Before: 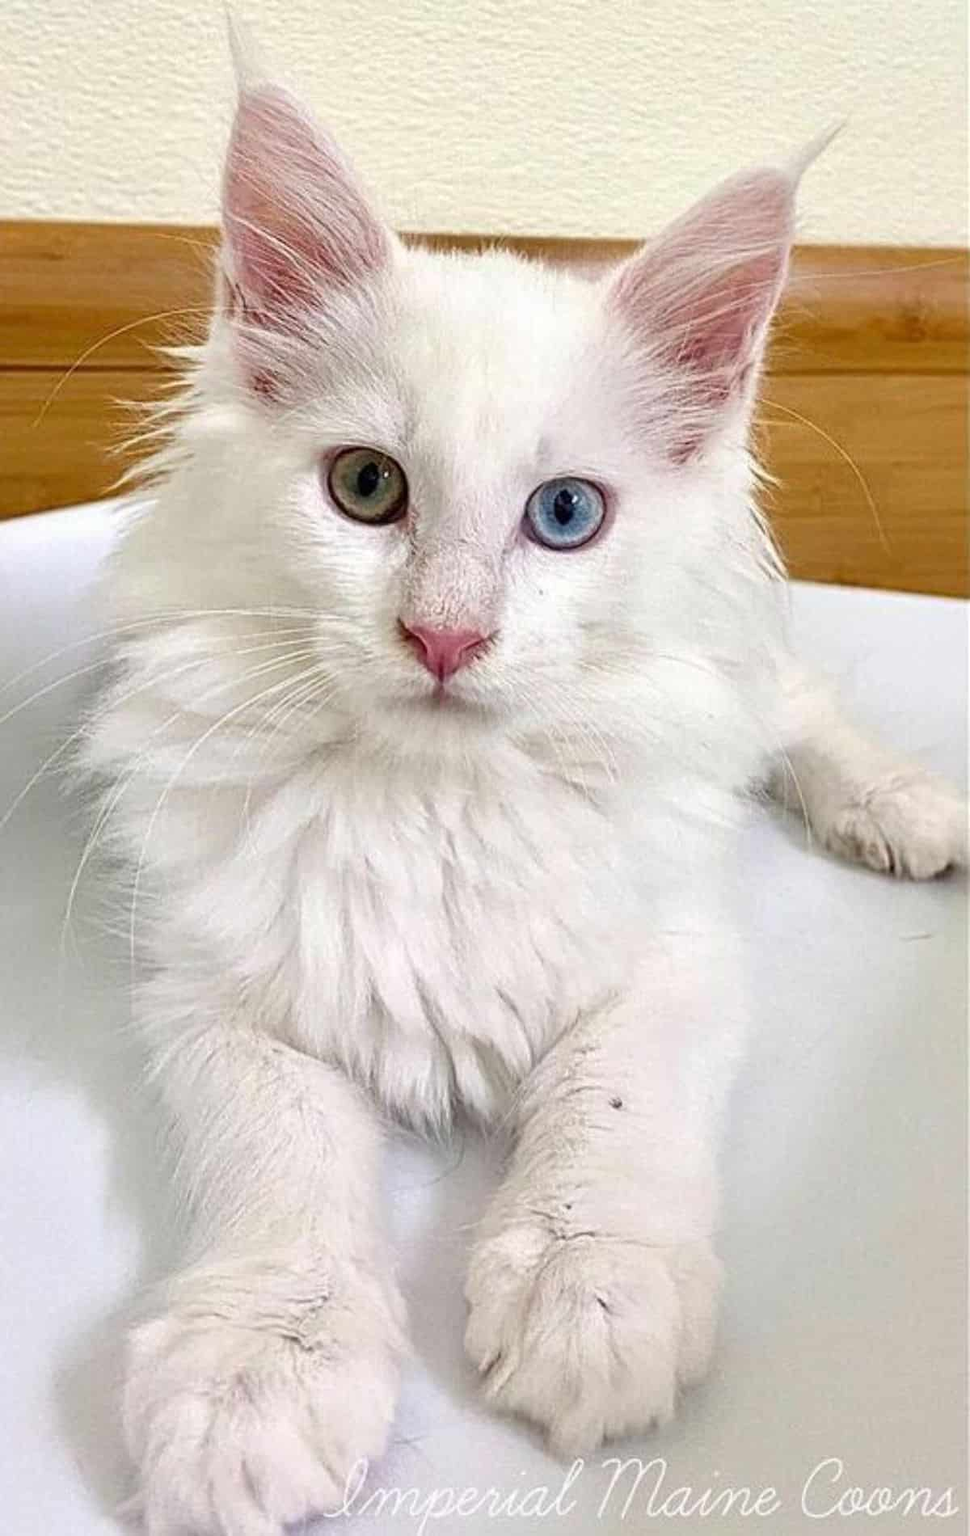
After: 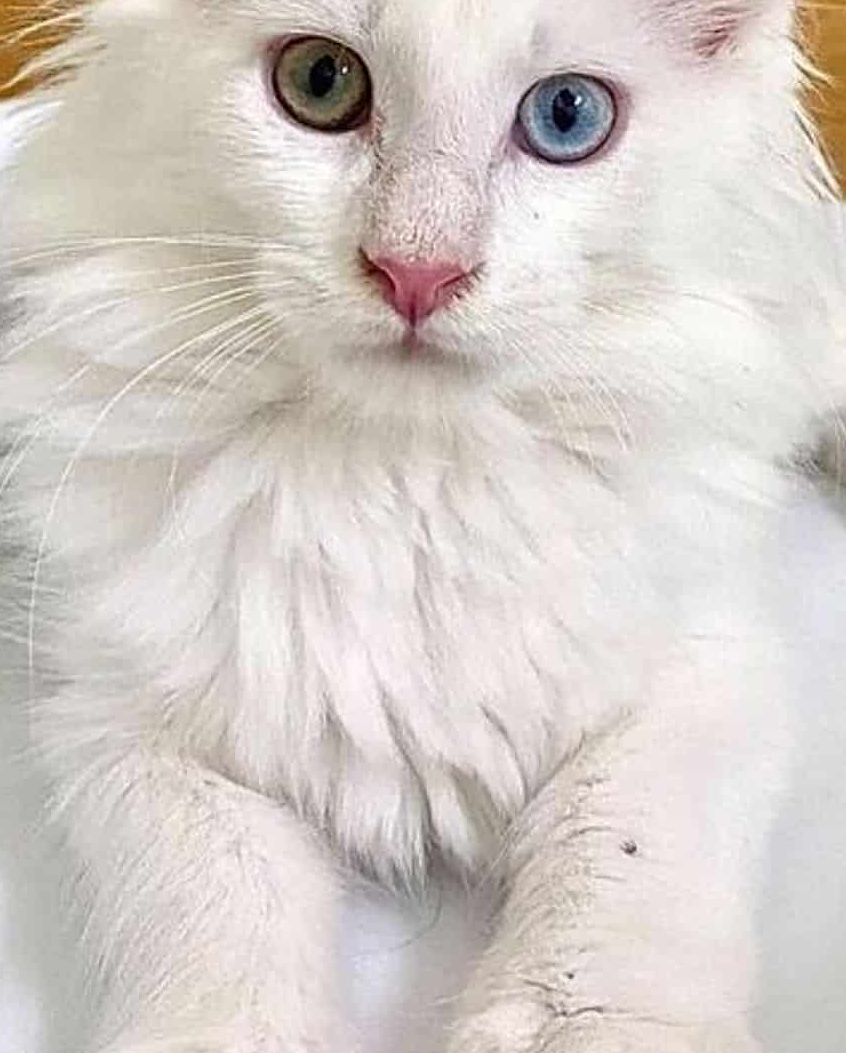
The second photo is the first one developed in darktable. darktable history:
crop: left 11.097%, top 27.228%, right 18.32%, bottom 17.306%
sharpen: amount 0.205
